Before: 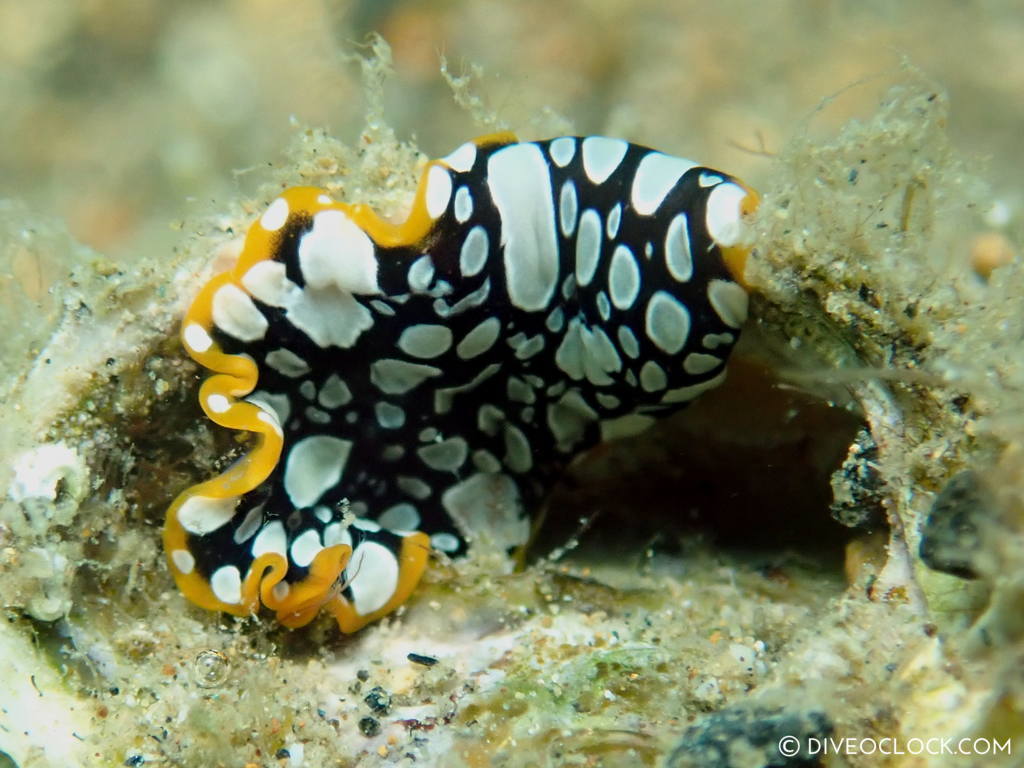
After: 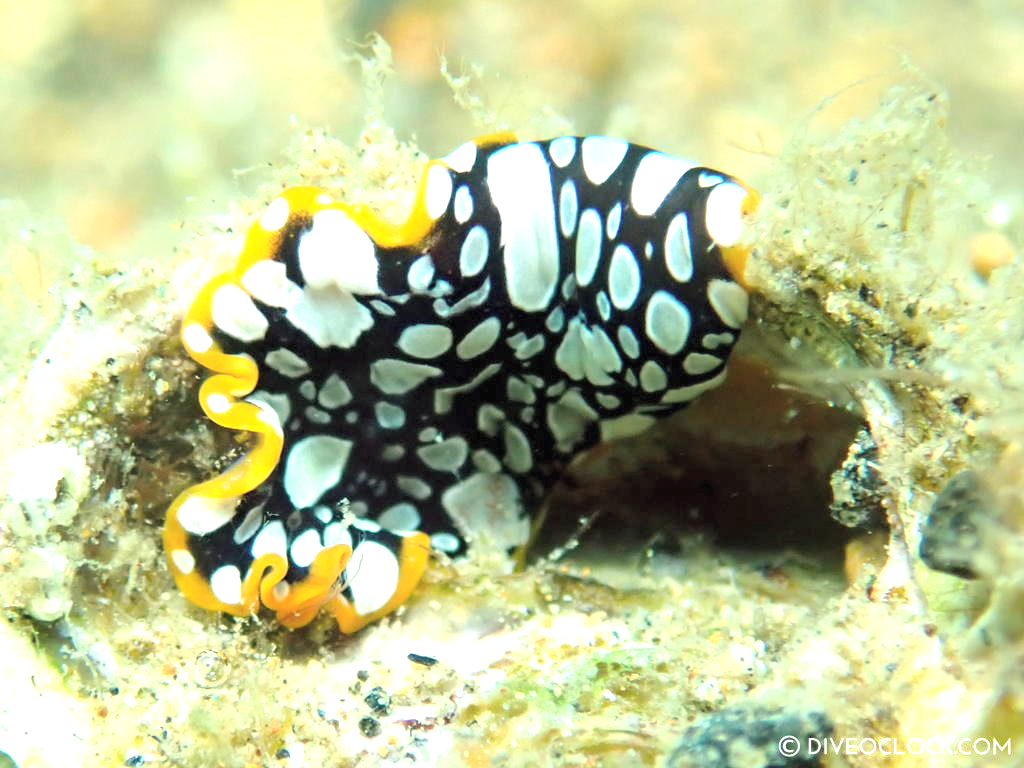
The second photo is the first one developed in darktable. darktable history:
exposure: black level correction 0, exposure 1.103 EV, compensate exposure bias true, compensate highlight preservation false
contrast brightness saturation: brightness 0.142
